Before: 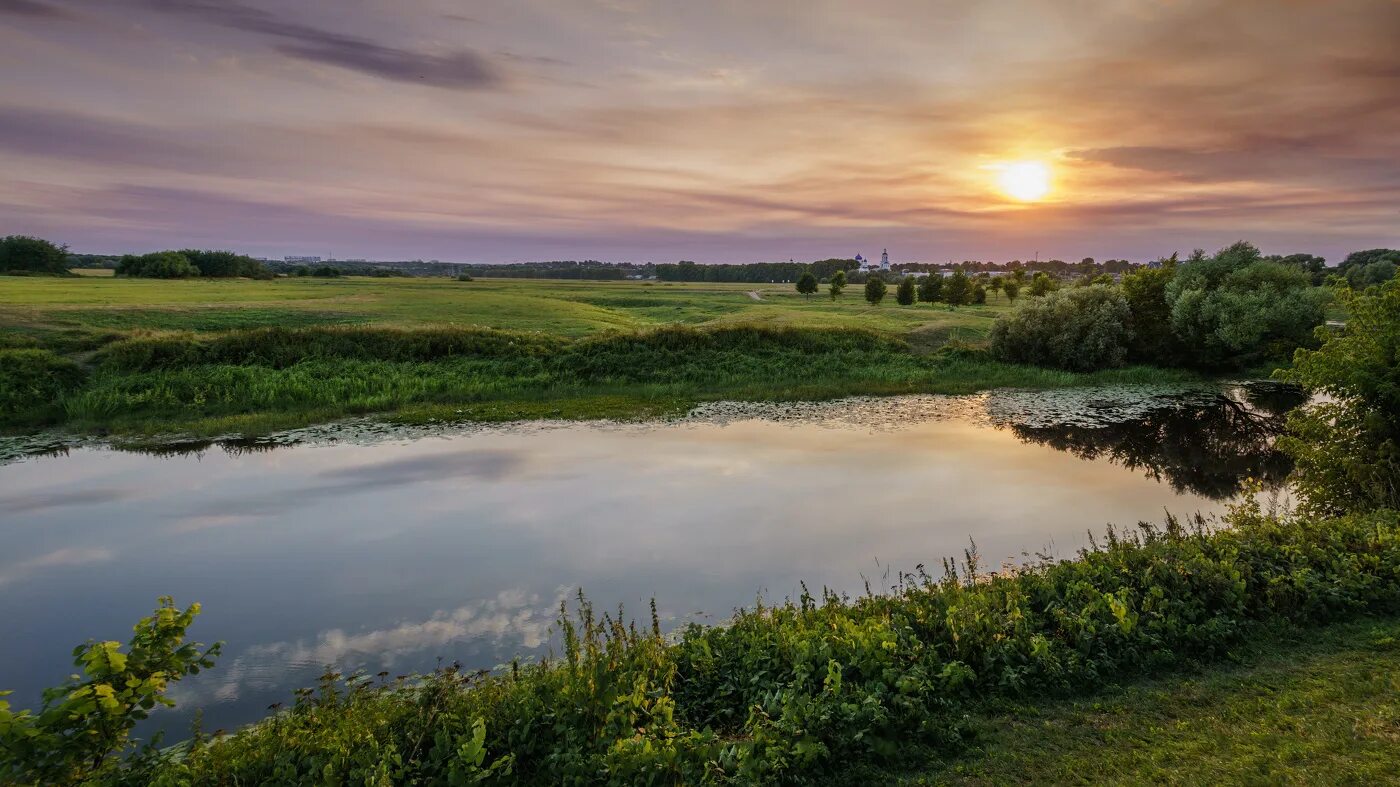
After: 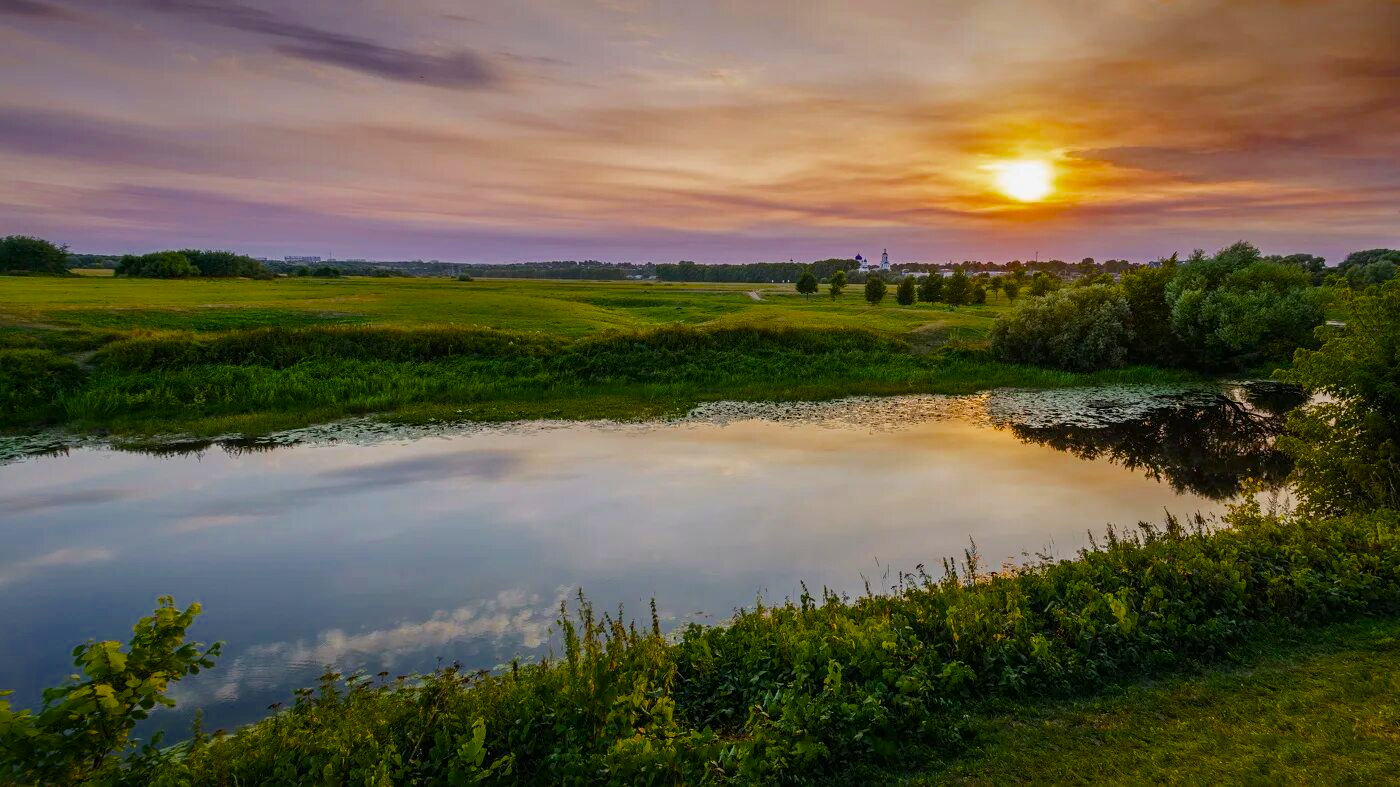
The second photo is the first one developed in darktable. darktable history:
color balance rgb: perceptual saturation grading › global saturation 30.67%, global vibrance 16.832%, saturation formula JzAzBz (2021)
